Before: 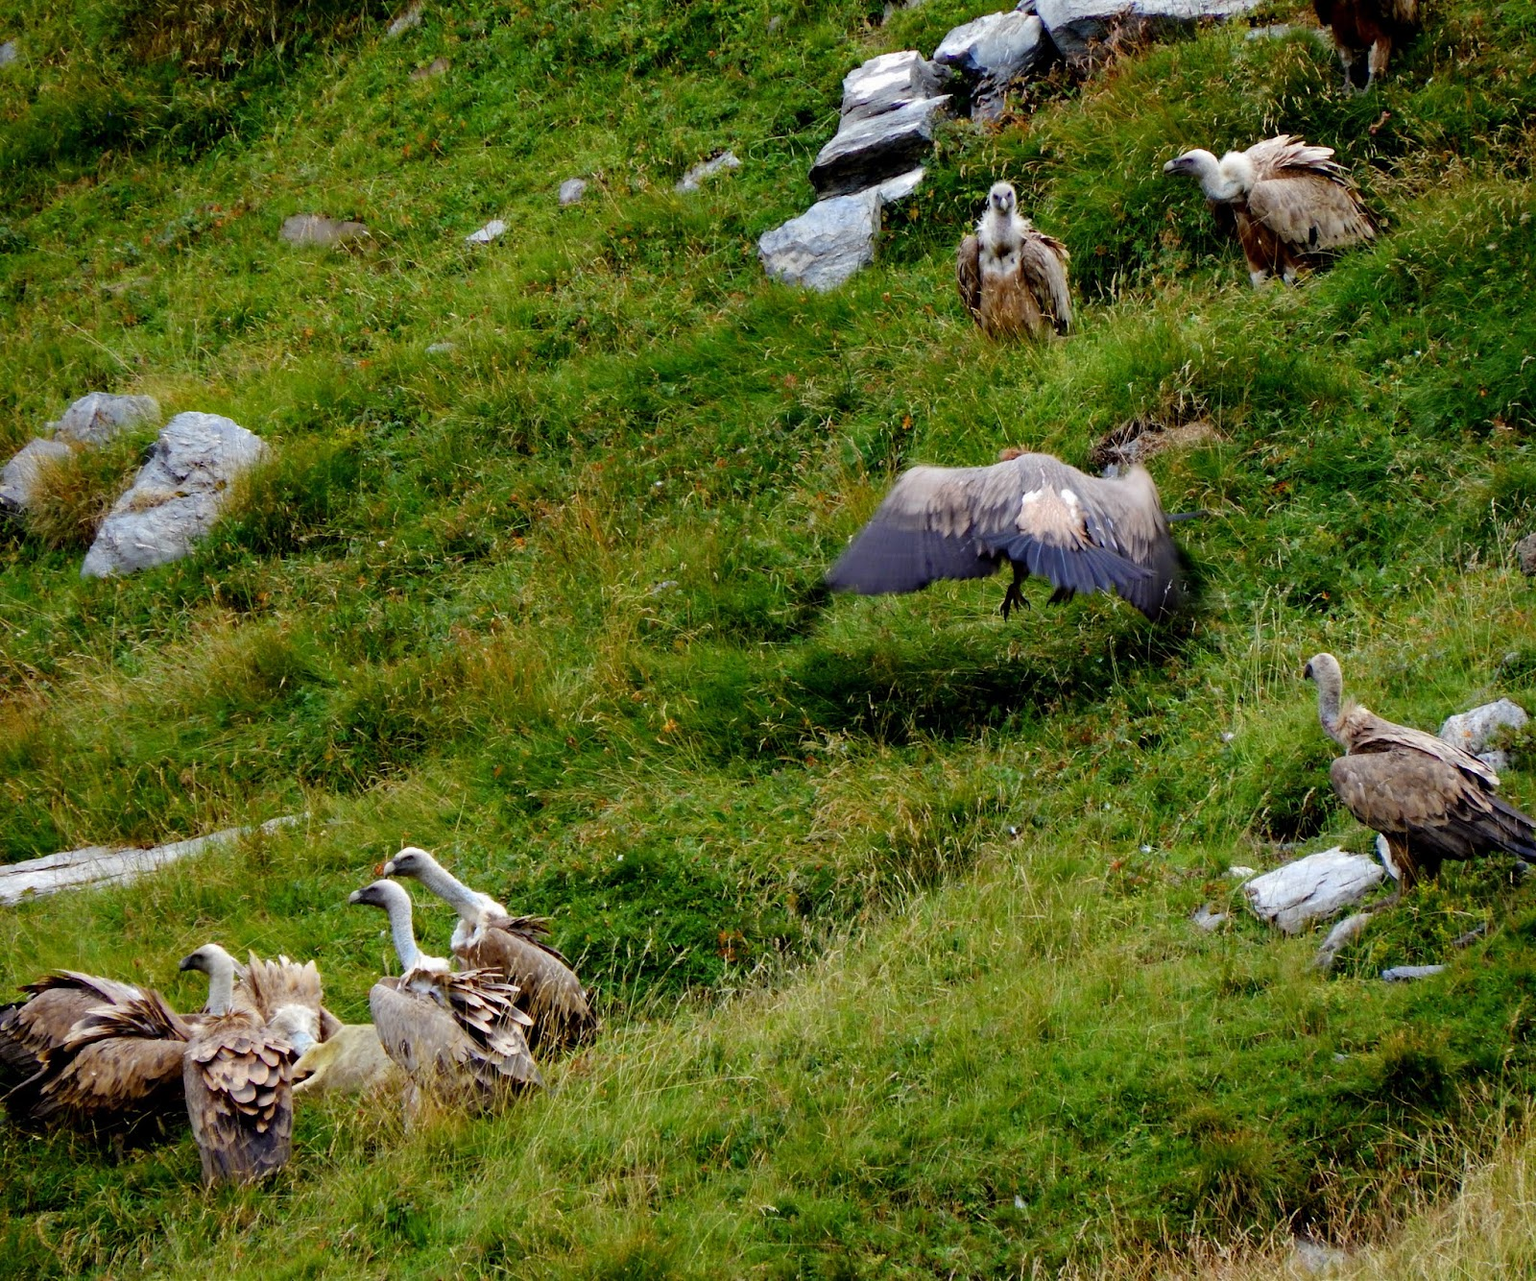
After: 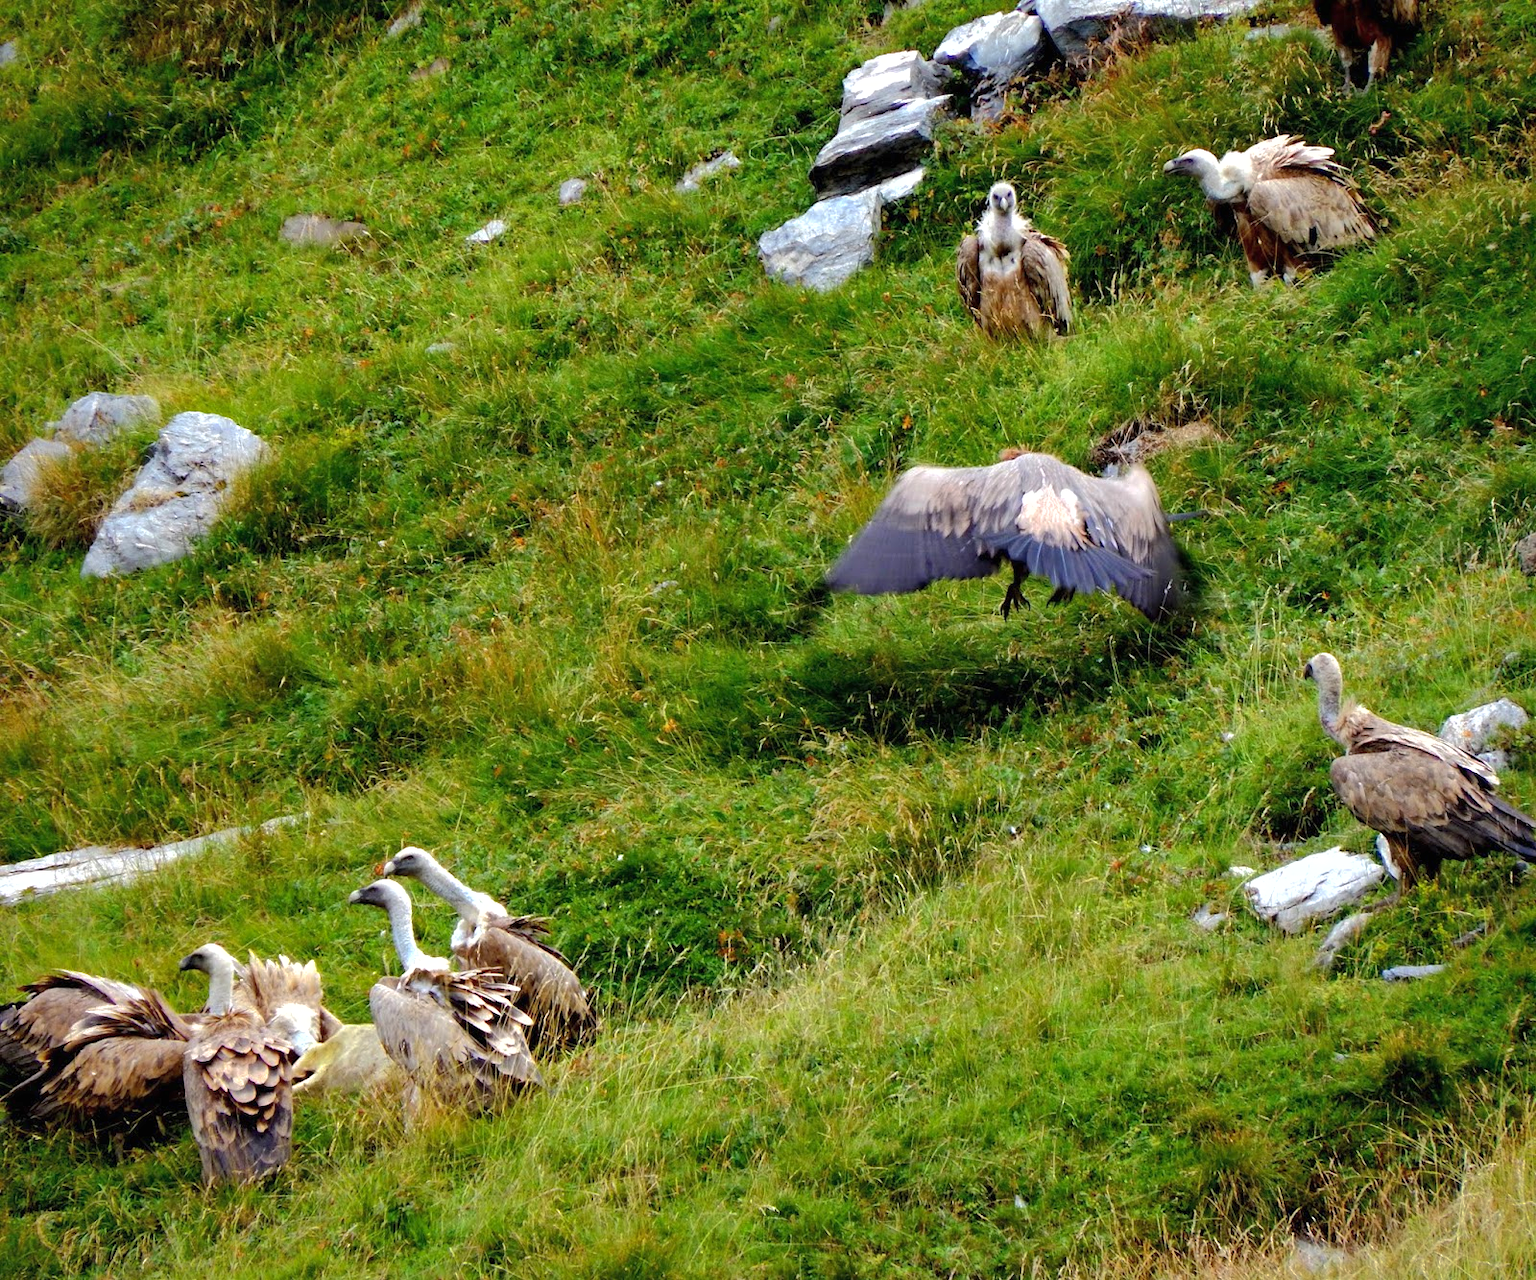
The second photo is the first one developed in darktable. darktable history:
exposure: black level correction 0, exposure 0.6 EV, compensate exposure bias true, compensate highlight preservation false
shadows and highlights: shadows 40, highlights -60
